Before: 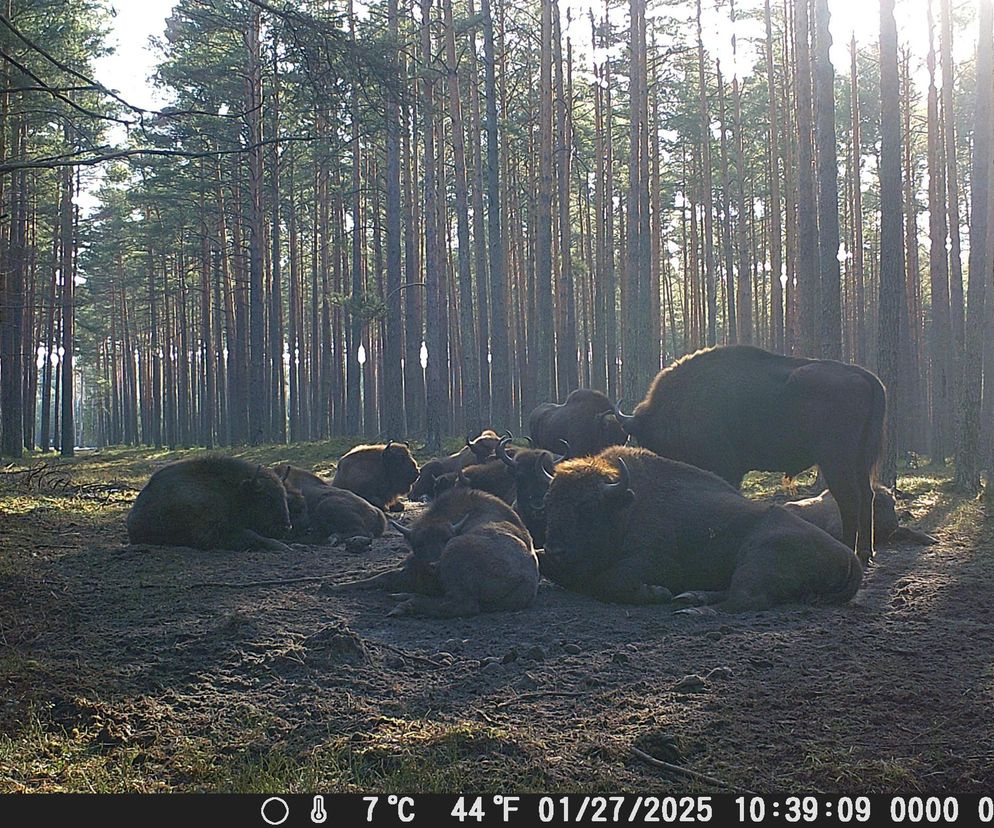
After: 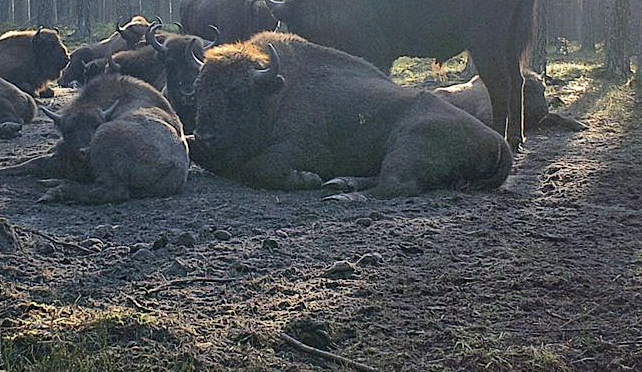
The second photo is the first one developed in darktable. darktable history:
local contrast: mode bilateral grid, contrast 21, coarseness 51, detail 178%, midtone range 0.2
shadows and highlights: soften with gaussian
crop and rotate: left 35.375%, top 50.071%, bottom 4.911%
